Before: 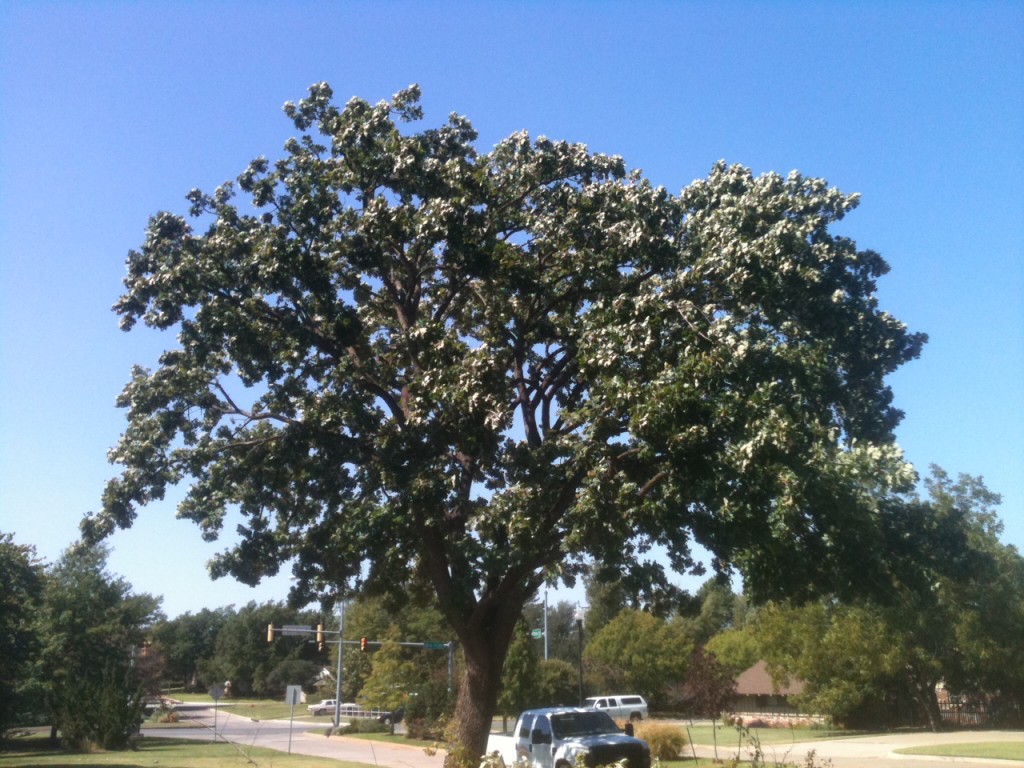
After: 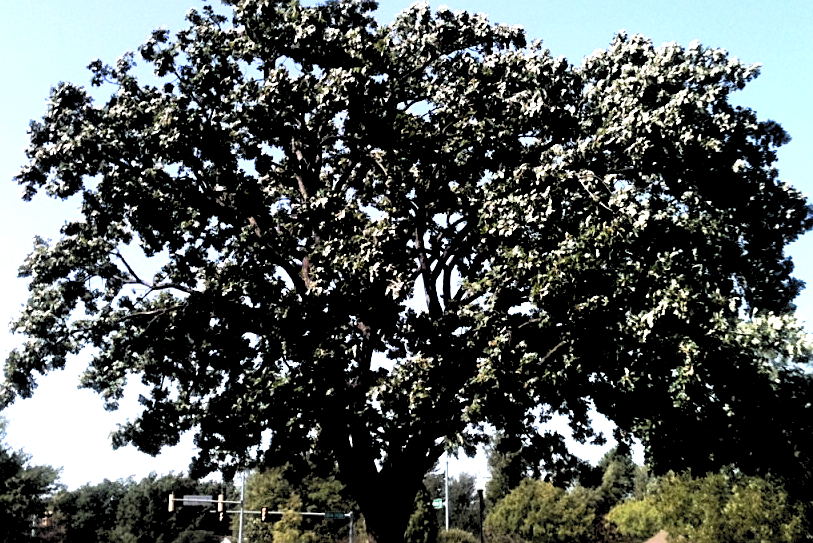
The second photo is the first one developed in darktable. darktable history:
rgb levels: levels [[0.029, 0.461, 0.922], [0, 0.5, 1], [0, 0.5, 1]]
sharpen: on, module defaults
crop: left 9.712%, top 16.928%, right 10.845%, bottom 12.332%
tone curve: curves: ch0 [(0, 0) (0.003, 0.049) (0.011, 0.051) (0.025, 0.055) (0.044, 0.065) (0.069, 0.081) (0.1, 0.11) (0.136, 0.15) (0.177, 0.195) (0.224, 0.242) (0.277, 0.308) (0.335, 0.375) (0.399, 0.436) (0.468, 0.5) (0.543, 0.574) (0.623, 0.665) (0.709, 0.761) (0.801, 0.851) (0.898, 0.933) (1, 1)], preserve colors none
tone equalizer: -8 EV -1.08 EV, -7 EV -1.01 EV, -6 EV -0.867 EV, -5 EV -0.578 EV, -3 EV 0.578 EV, -2 EV 0.867 EV, -1 EV 1.01 EV, +0 EV 1.08 EV, edges refinement/feathering 500, mask exposure compensation -1.57 EV, preserve details no
